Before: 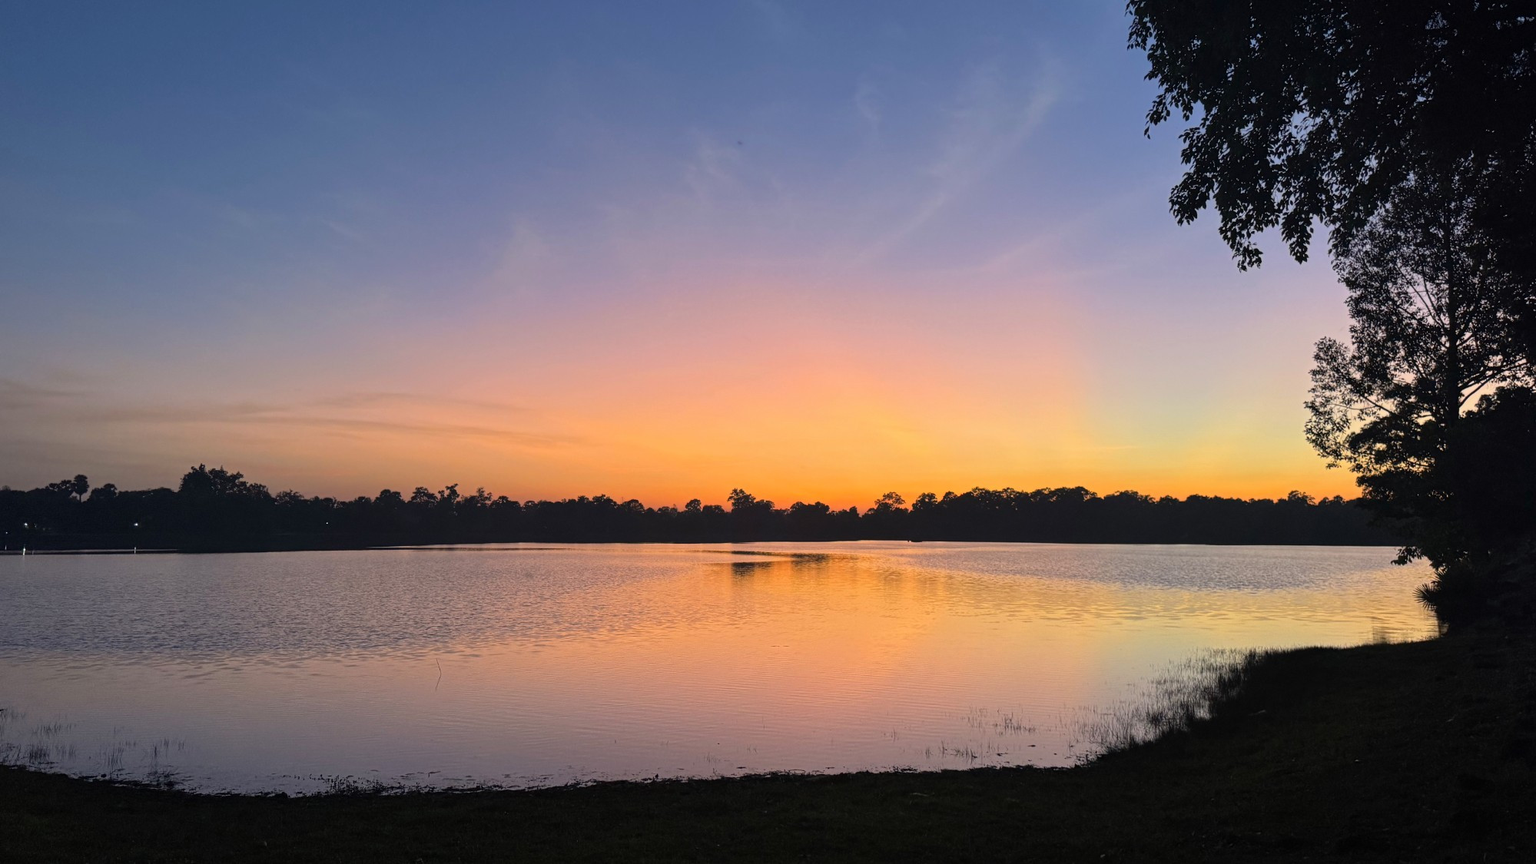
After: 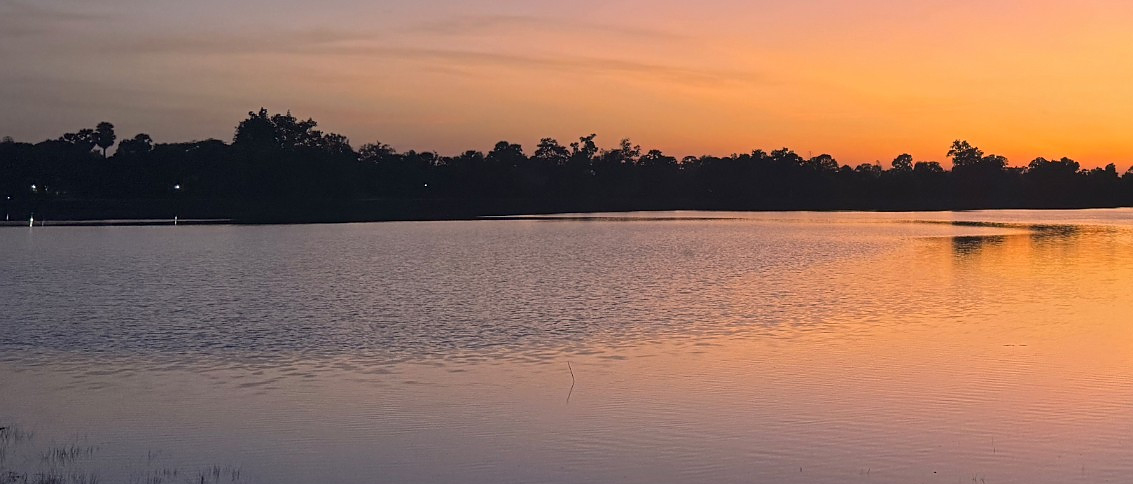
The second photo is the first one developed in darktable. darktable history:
crop: top 44.136%, right 43.272%, bottom 12.831%
sharpen: radius 0.98, amount 0.612
